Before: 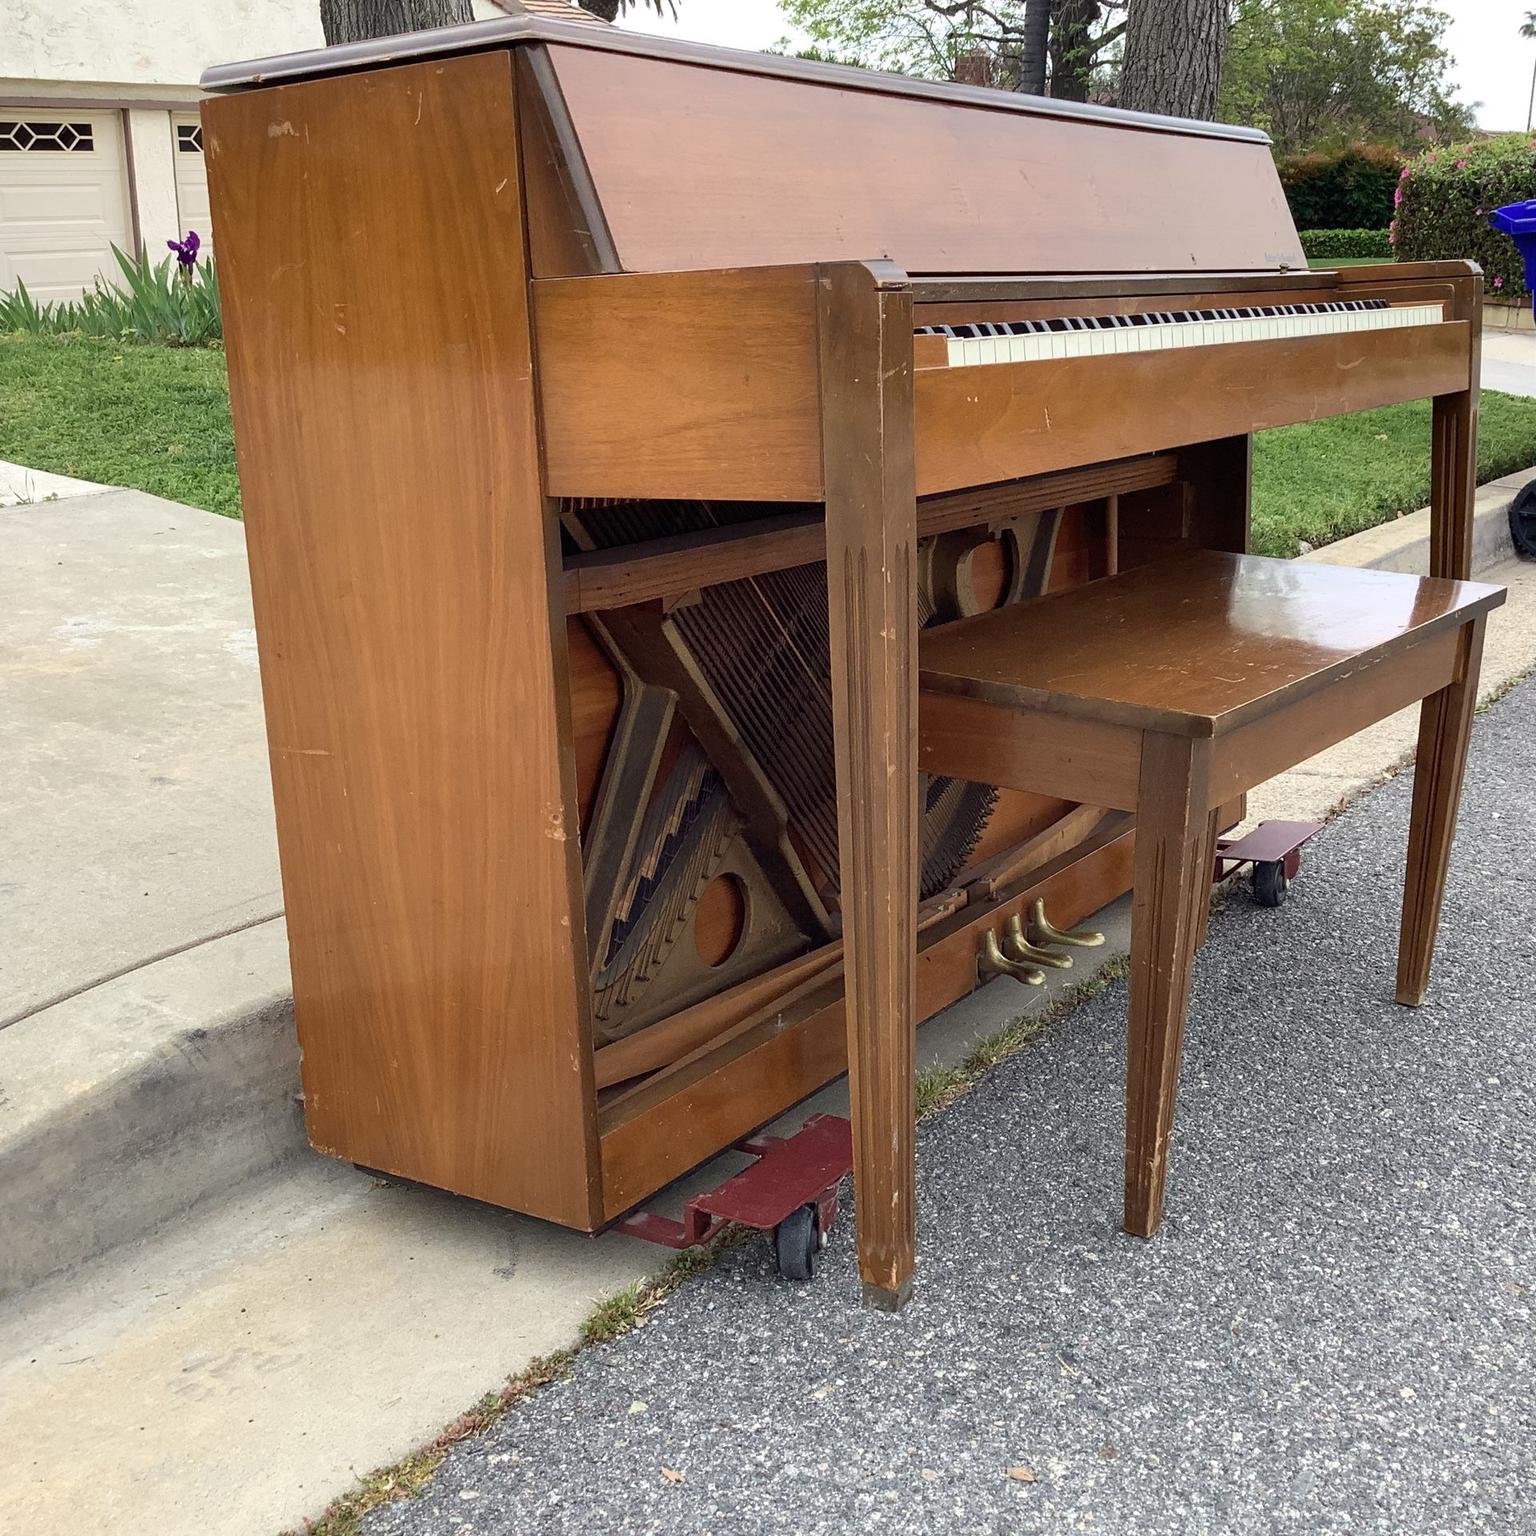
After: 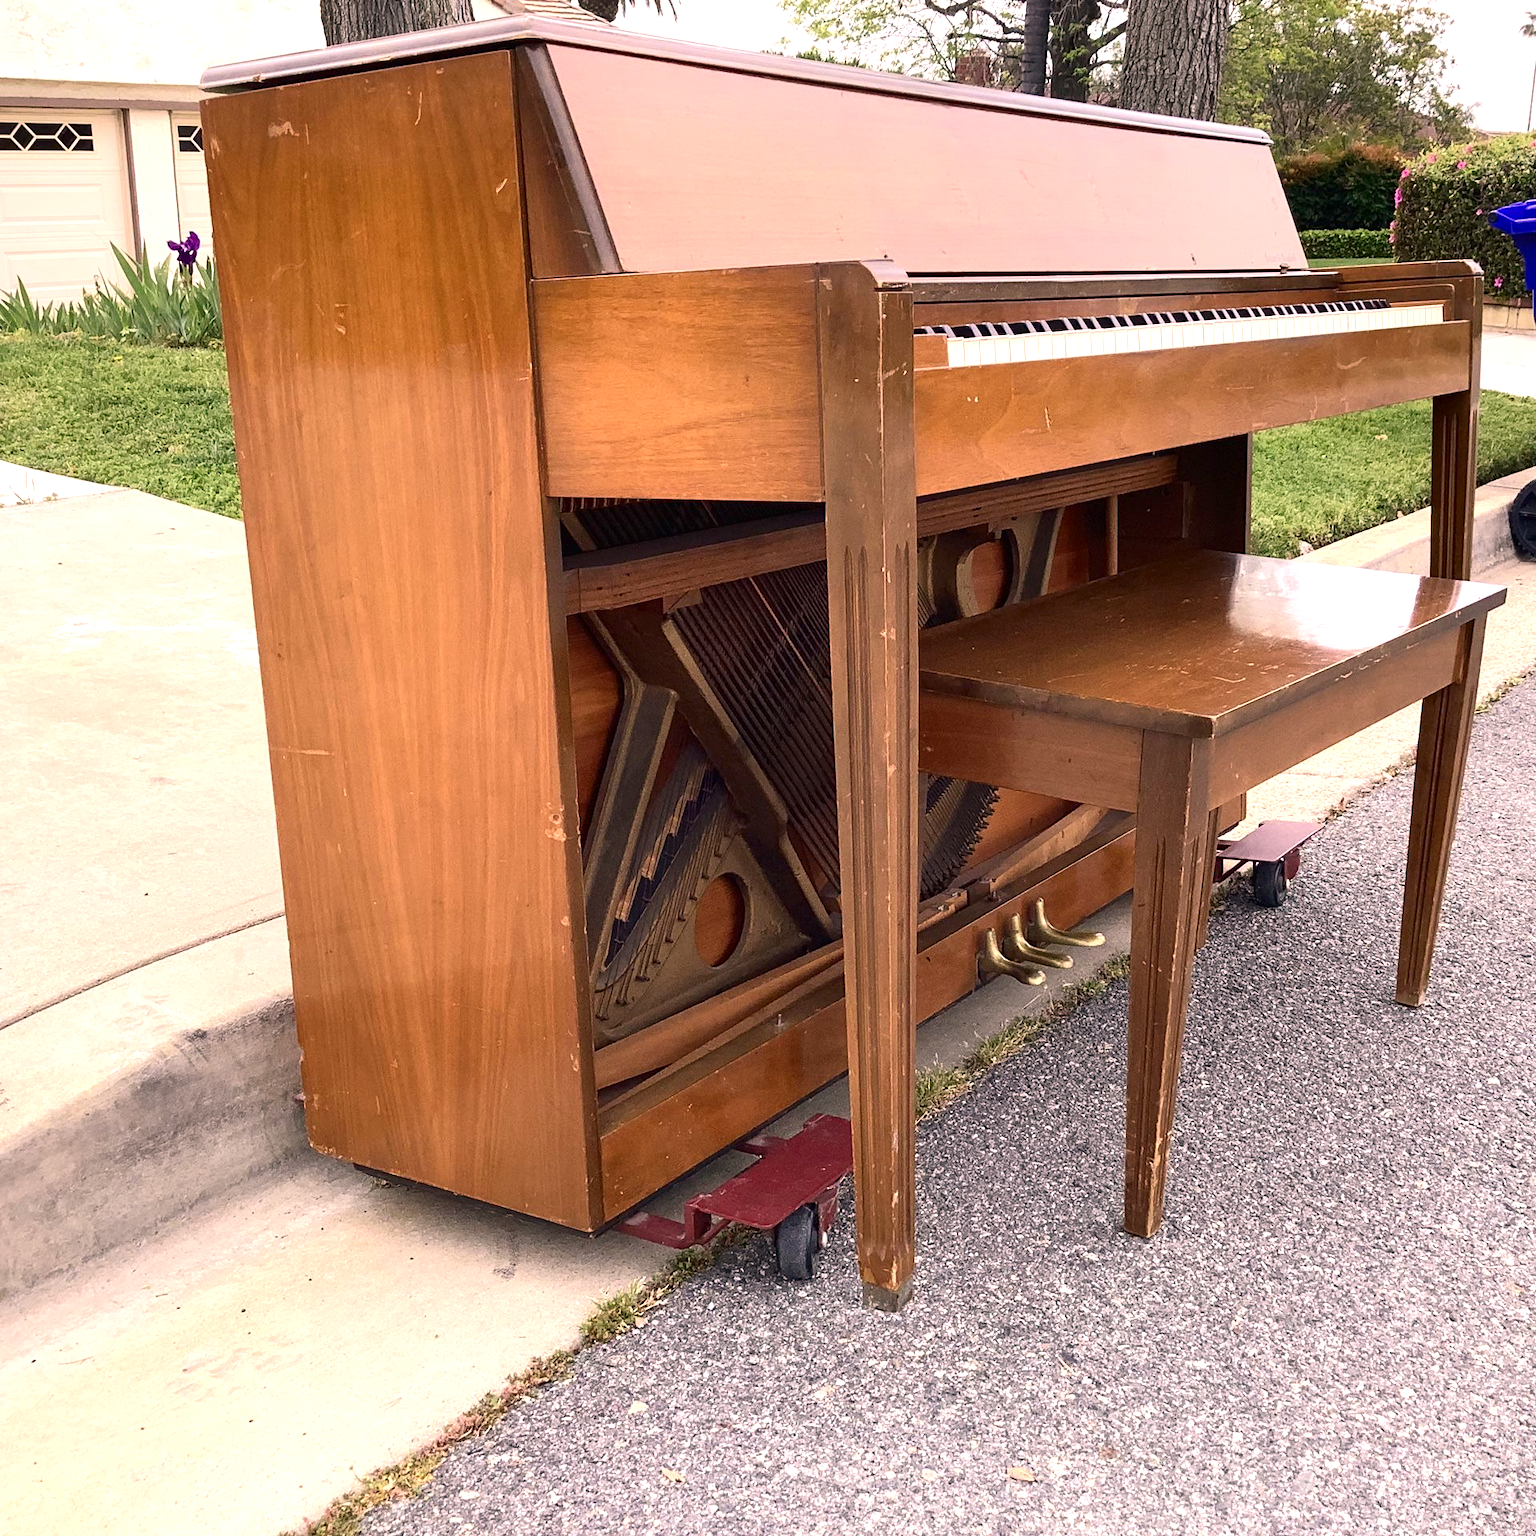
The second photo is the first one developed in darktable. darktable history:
sharpen: radius 2.862, amount 0.883, threshold 47.208
exposure: black level correction 0, exposure 0.701 EV, compensate exposure bias true, compensate highlight preservation false
color correction: highlights a* 12.68, highlights b* 5.47
tone curve: curves: ch0 [(0.016, 0.011) (0.204, 0.146) (0.515, 0.476) (0.78, 0.795) (1, 0.981)], color space Lab, independent channels, preserve colors none
